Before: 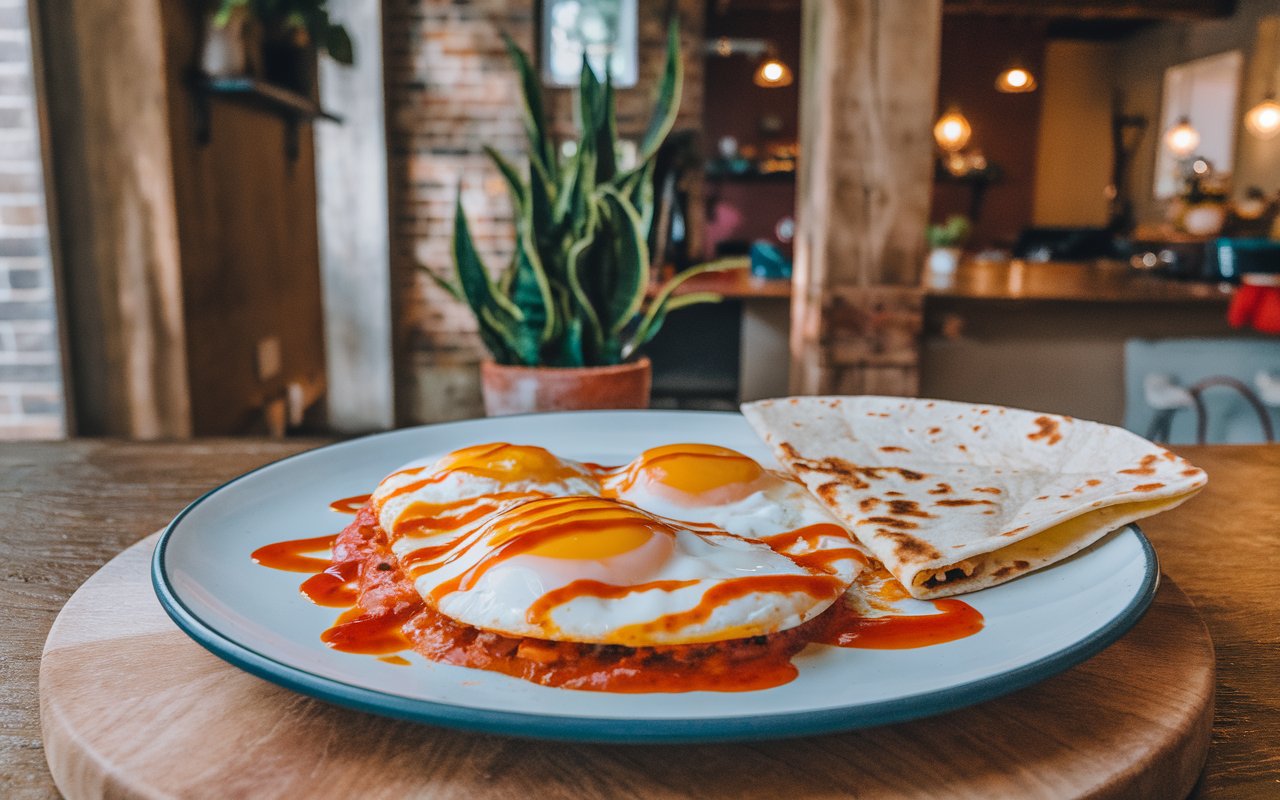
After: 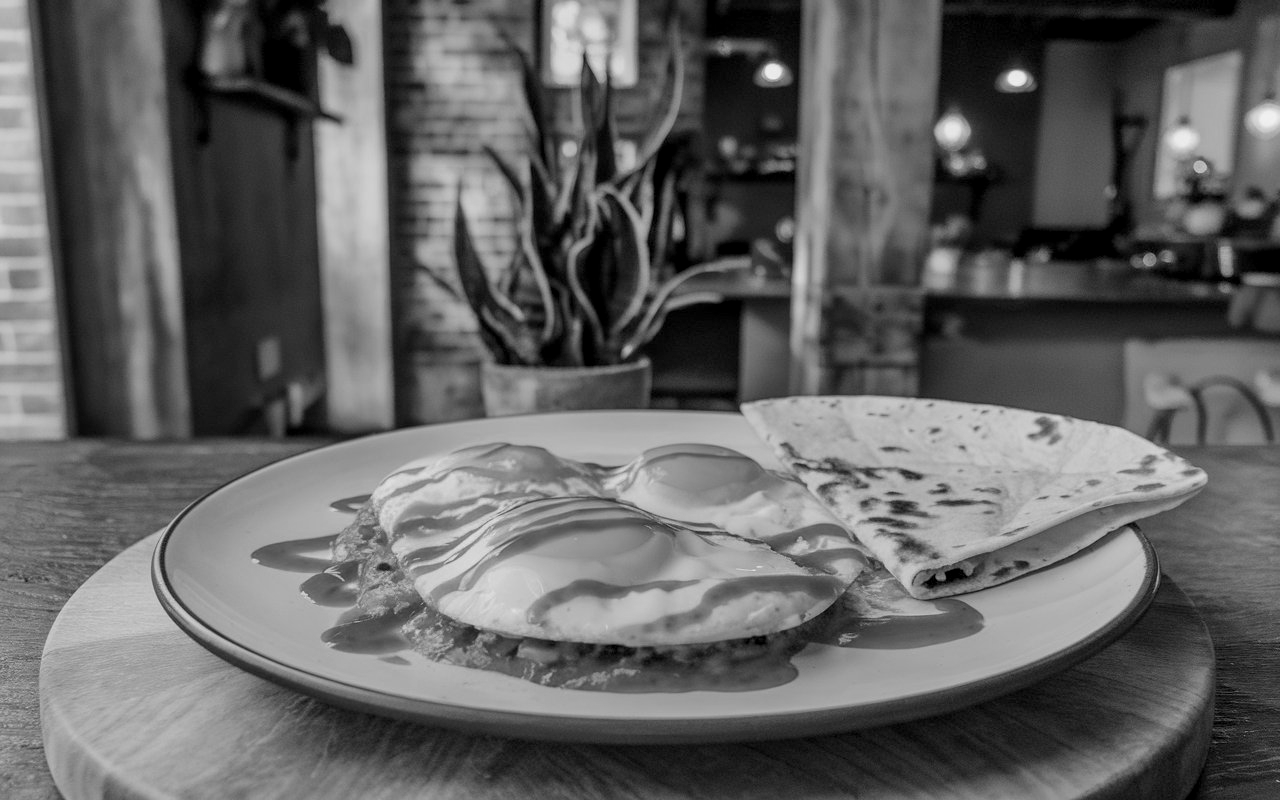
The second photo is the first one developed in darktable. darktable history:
exposure: black level correction 0.009, exposure -0.159 EV, compensate highlight preservation false
color correction: highlights a* 1.39, highlights b* 17.83
monochrome: on, module defaults
